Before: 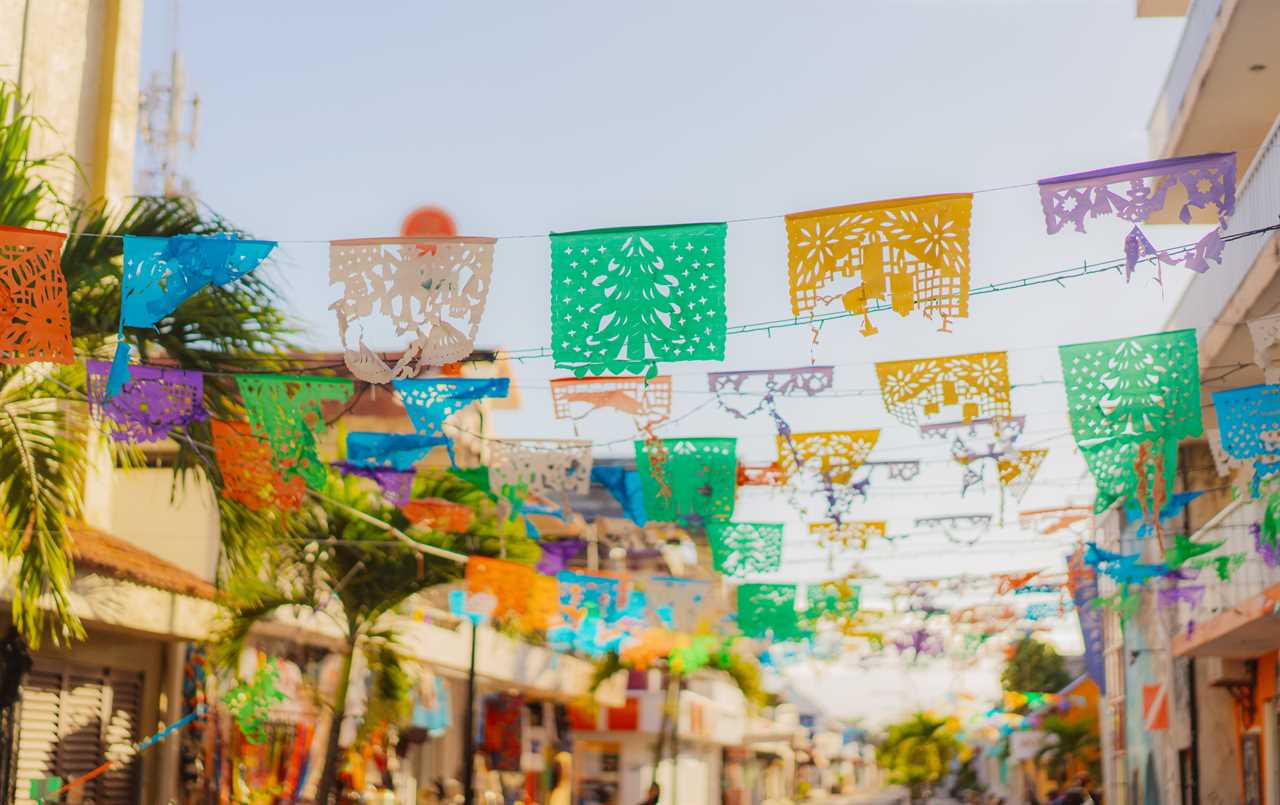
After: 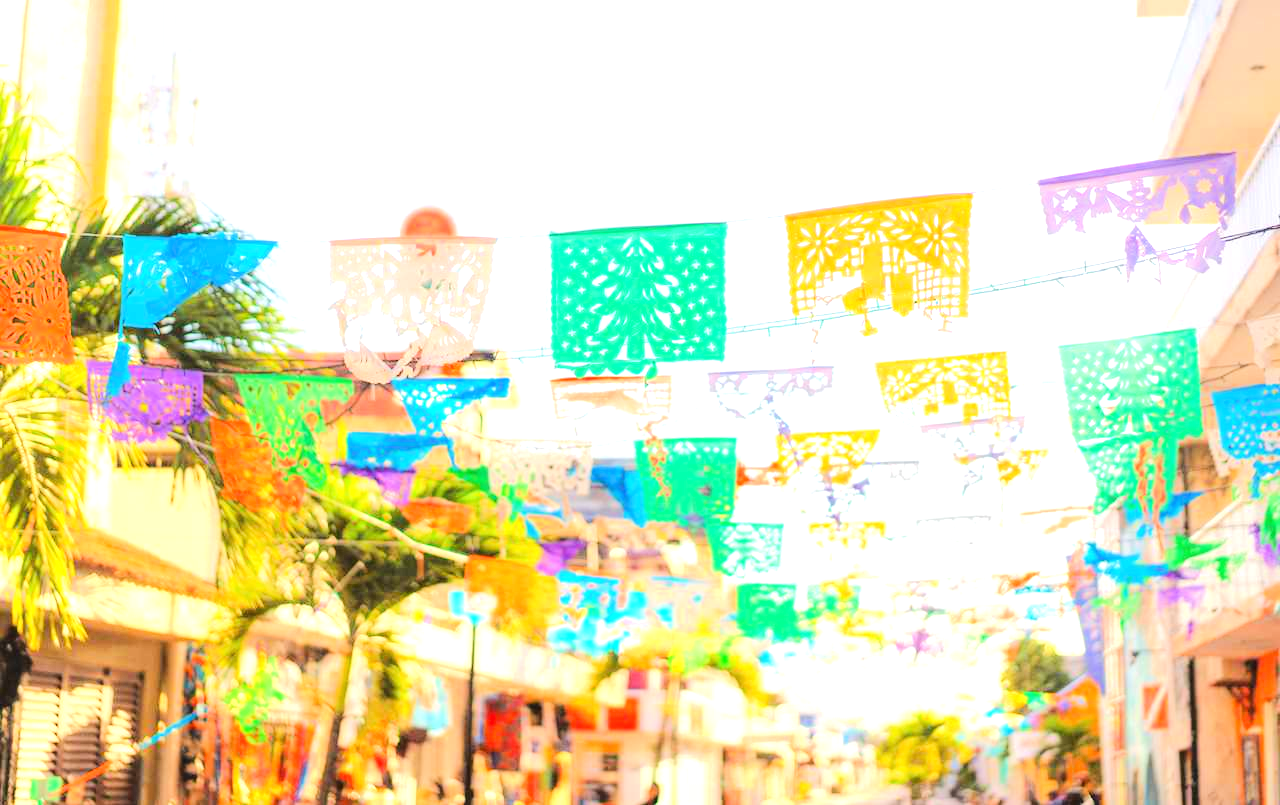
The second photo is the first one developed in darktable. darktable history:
tone equalizer: -7 EV 0.15 EV, -6 EV 0.595 EV, -5 EV 1.17 EV, -4 EV 1.3 EV, -3 EV 1.15 EV, -2 EV 0.6 EV, -1 EV 0.158 EV, edges refinement/feathering 500, mask exposure compensation -1.57 EV, preserve details no
exposure: black level correction 0, exposure 0.947 EV, compensate highlight preservation false
